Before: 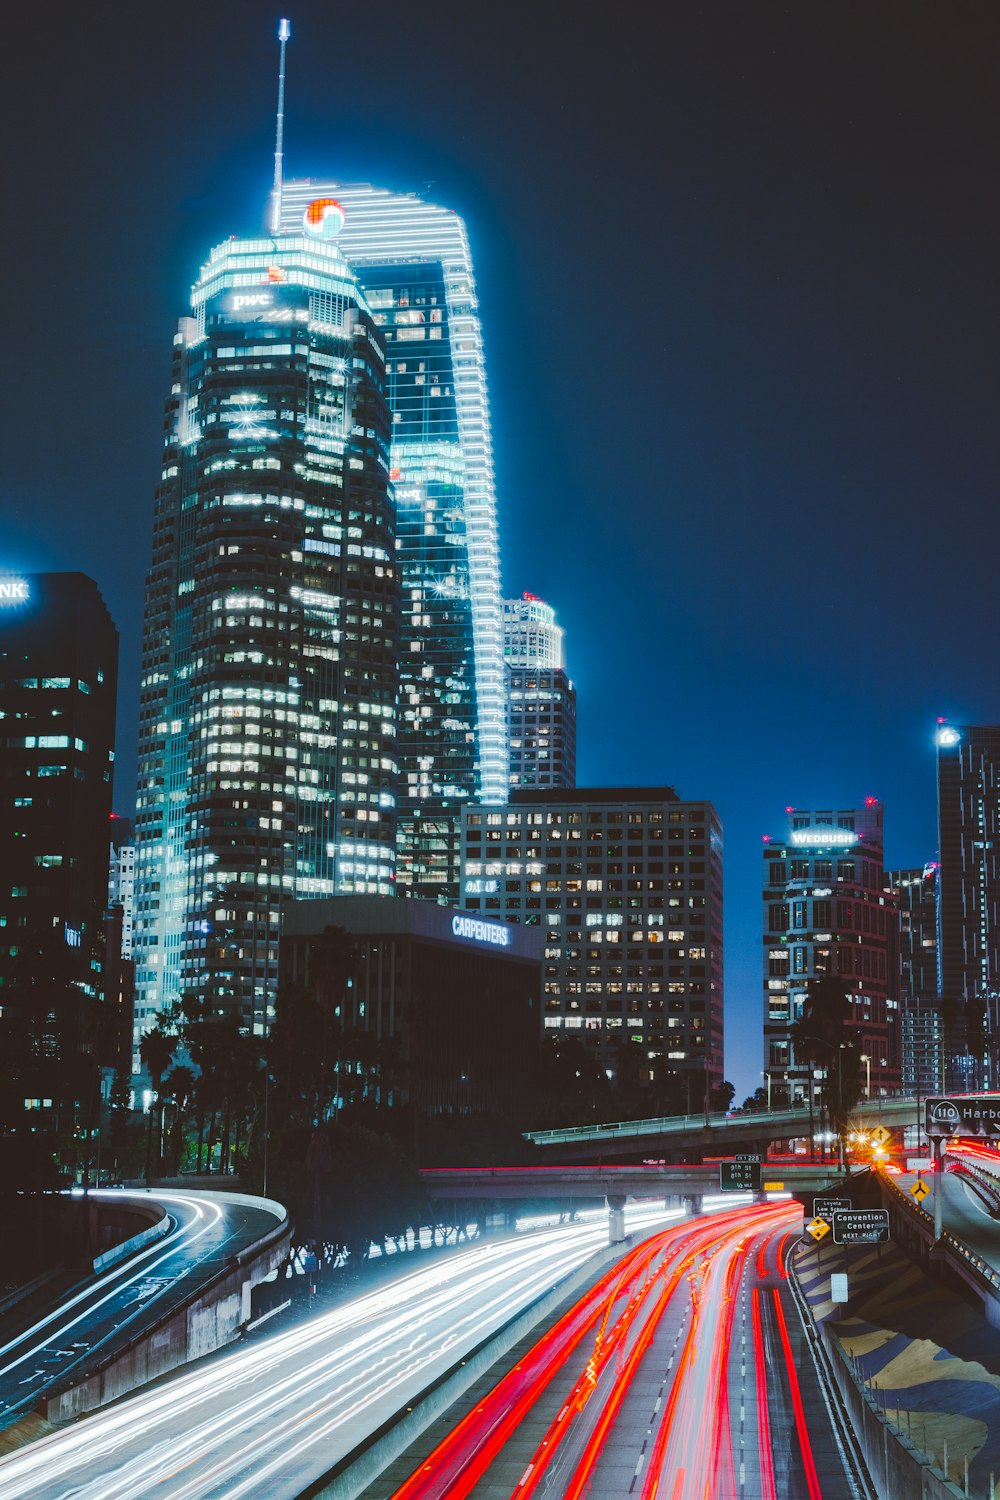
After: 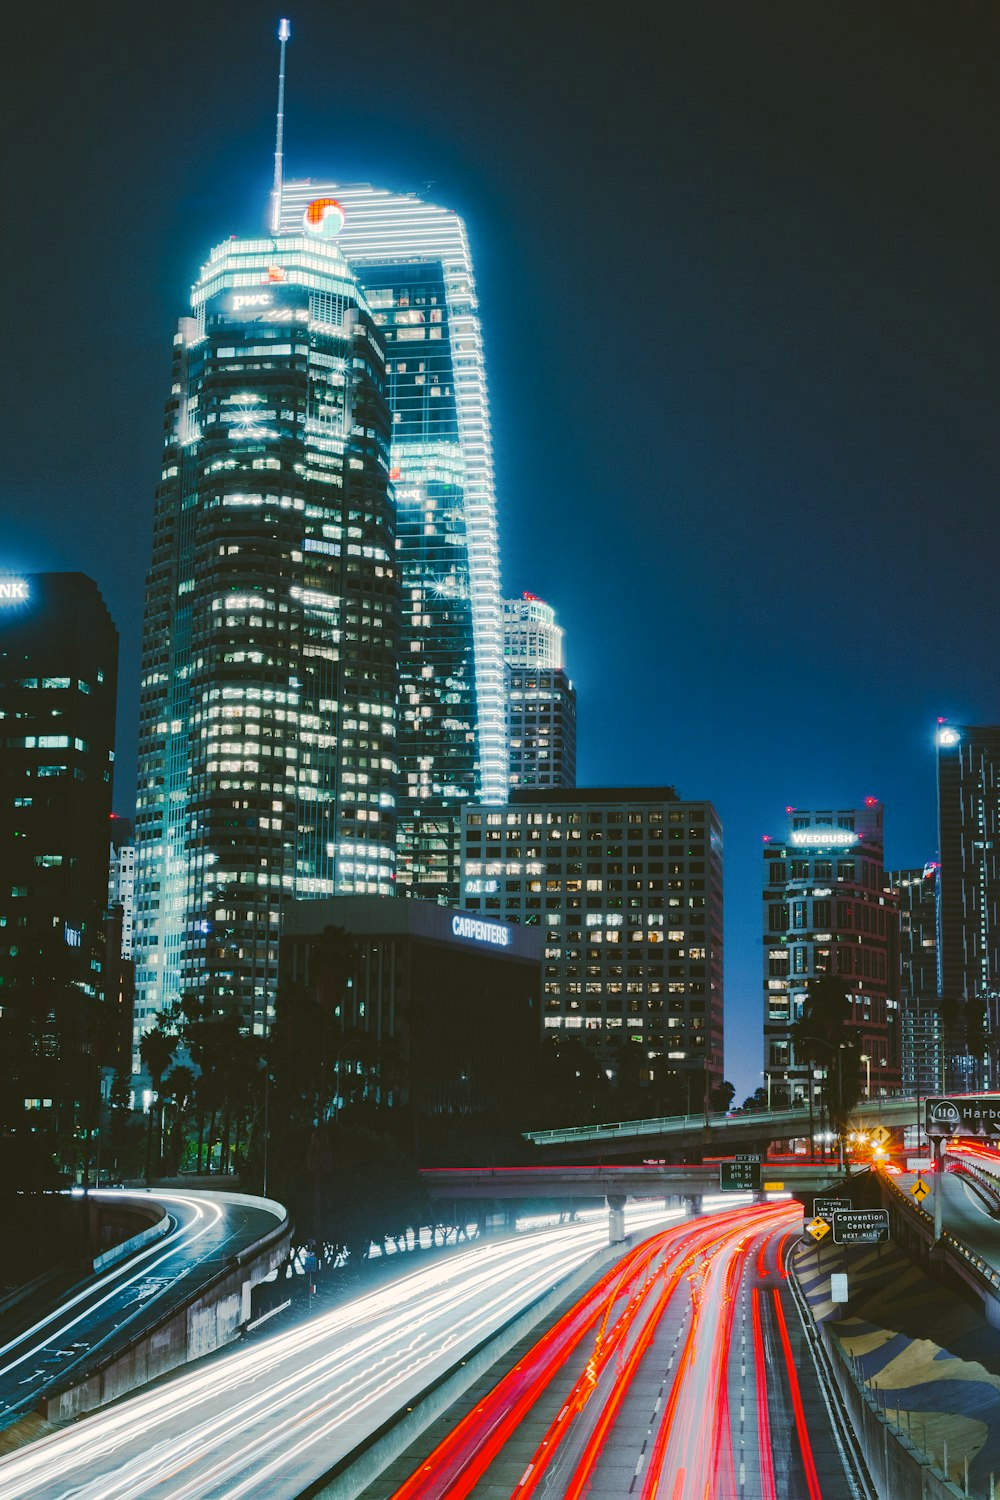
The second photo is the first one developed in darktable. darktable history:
color correction: highlights a* 4.03, highlights b* 4.98, shadows a* -7.26, shadows b* 4.84
